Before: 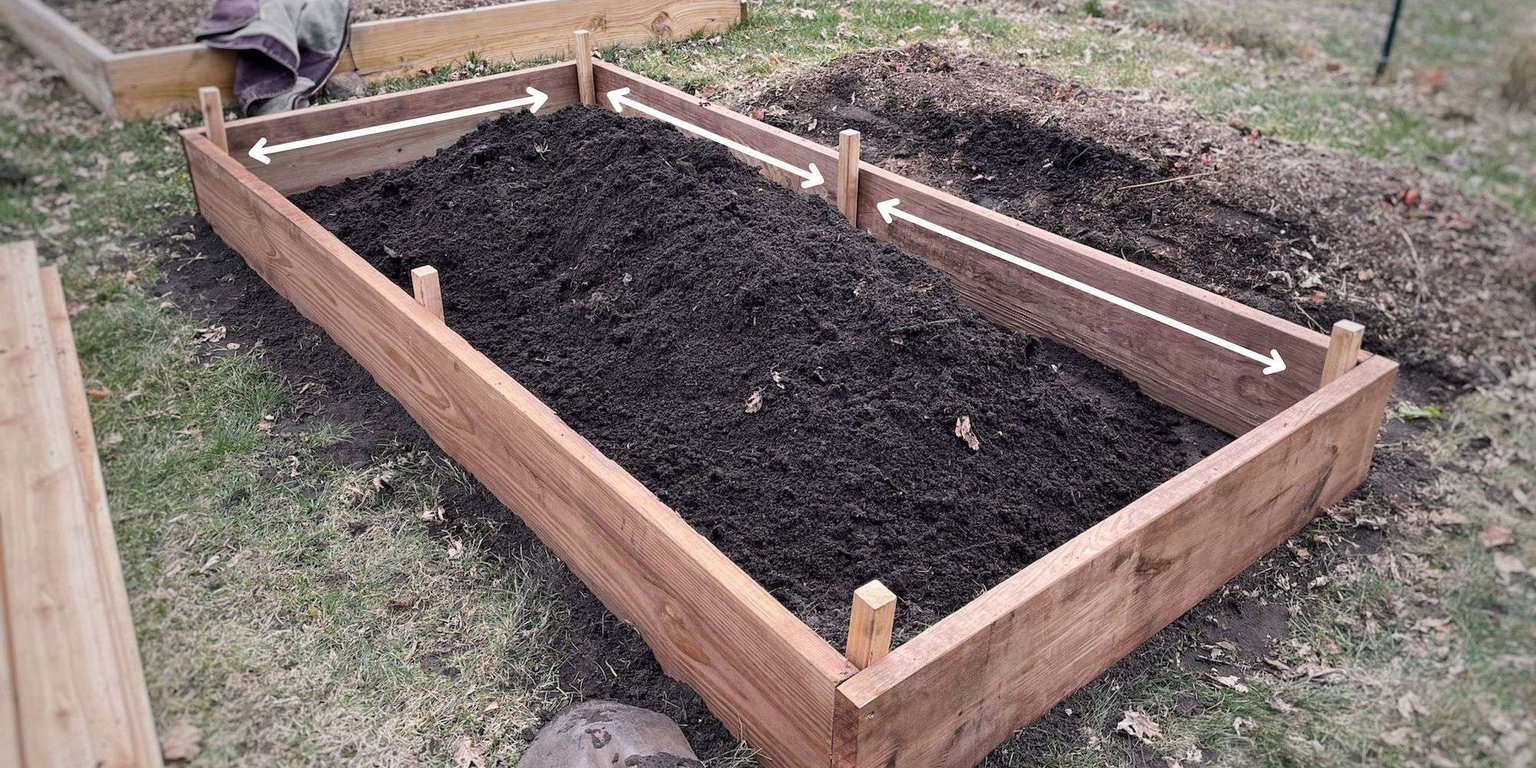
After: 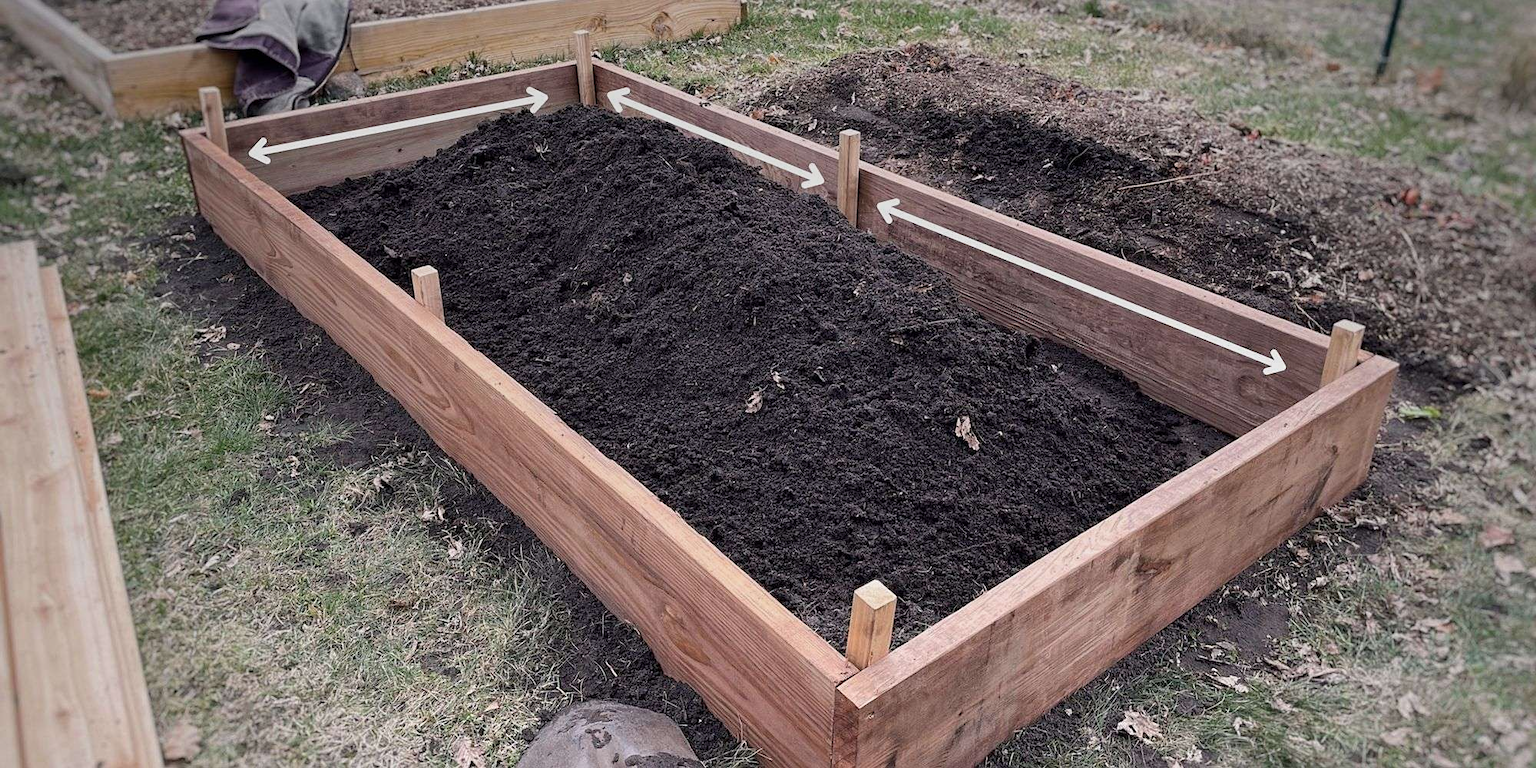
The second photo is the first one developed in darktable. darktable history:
sharpen: amount 0.2
graduated density: rotation -0.352°, offset 57.64
